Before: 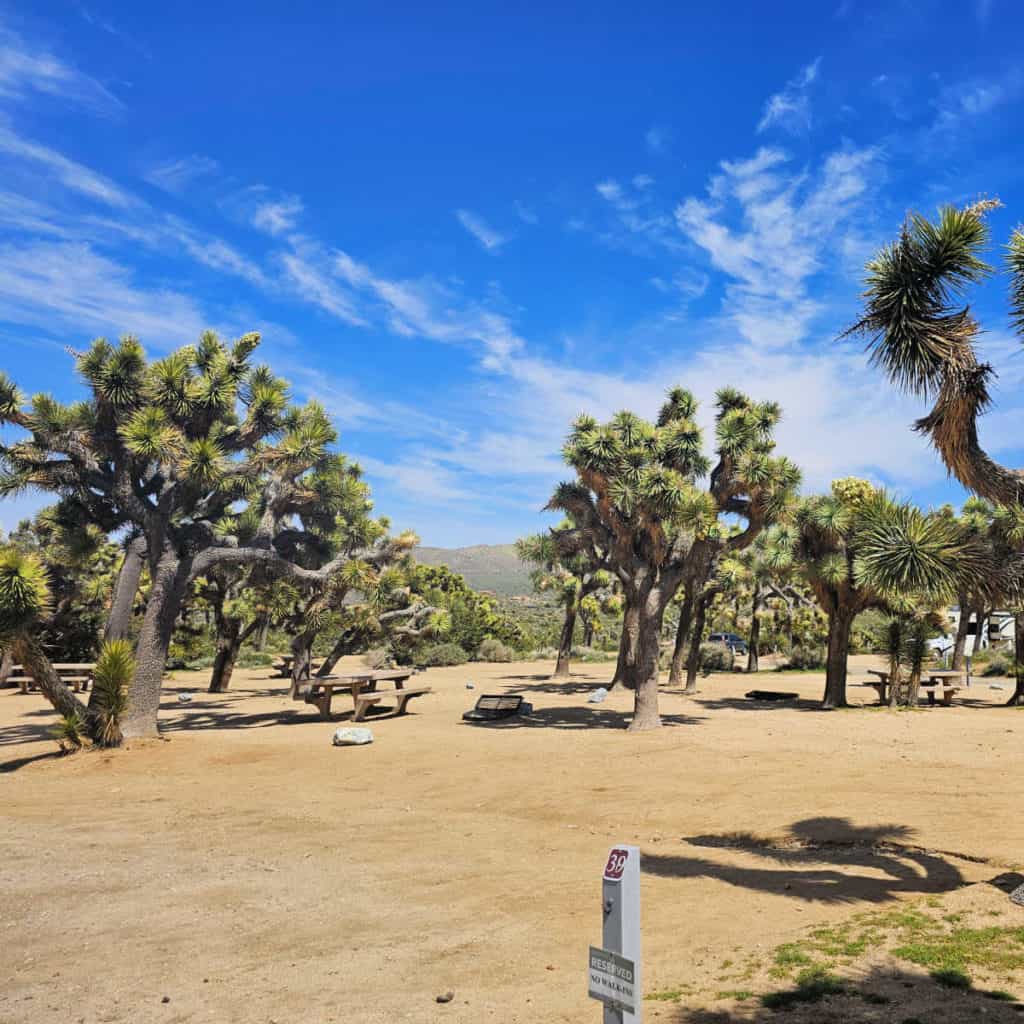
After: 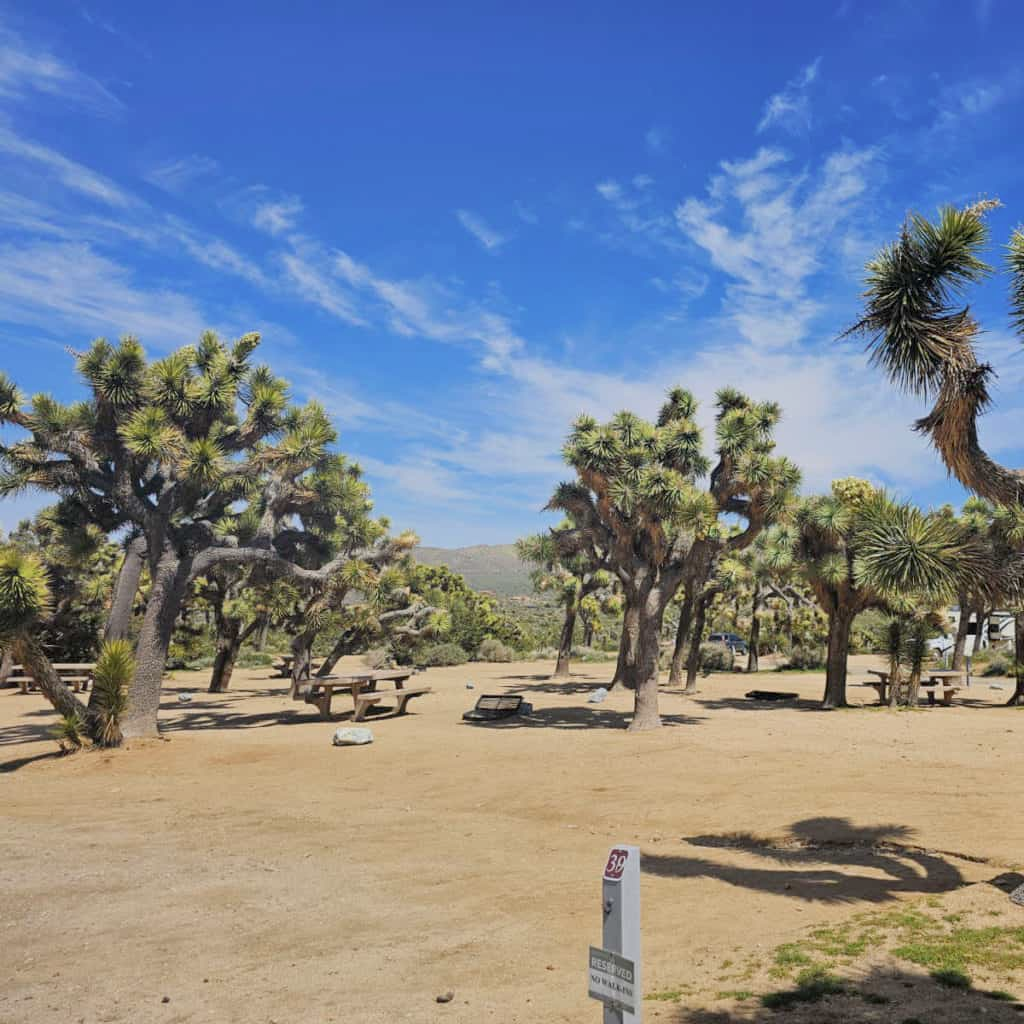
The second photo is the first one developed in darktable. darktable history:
color balance: contrast -15%
